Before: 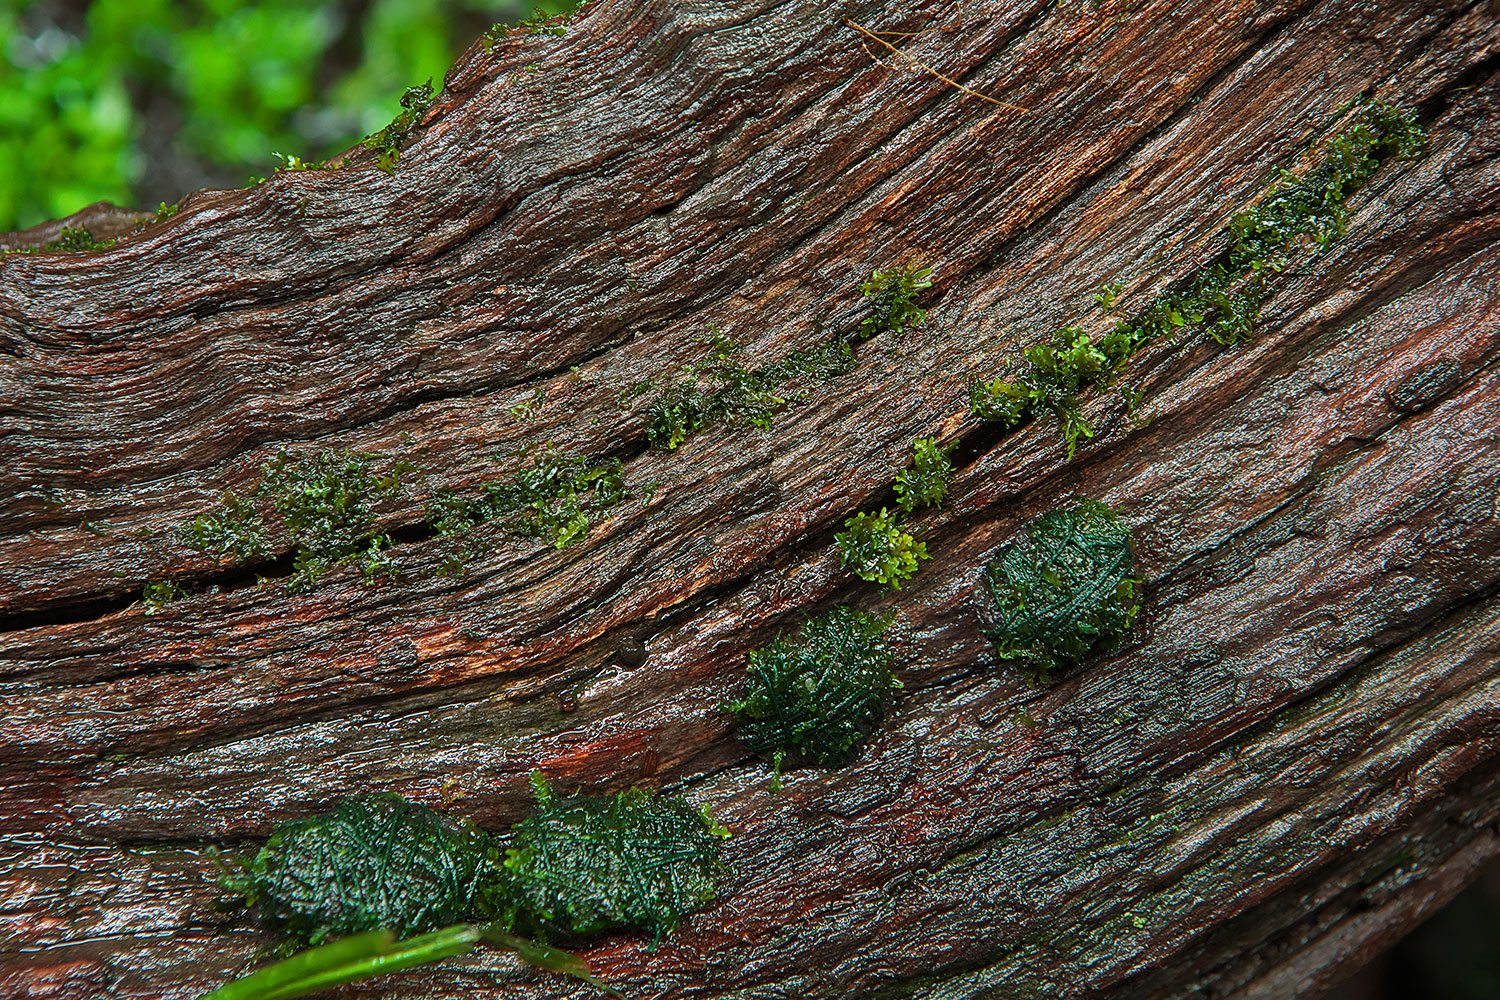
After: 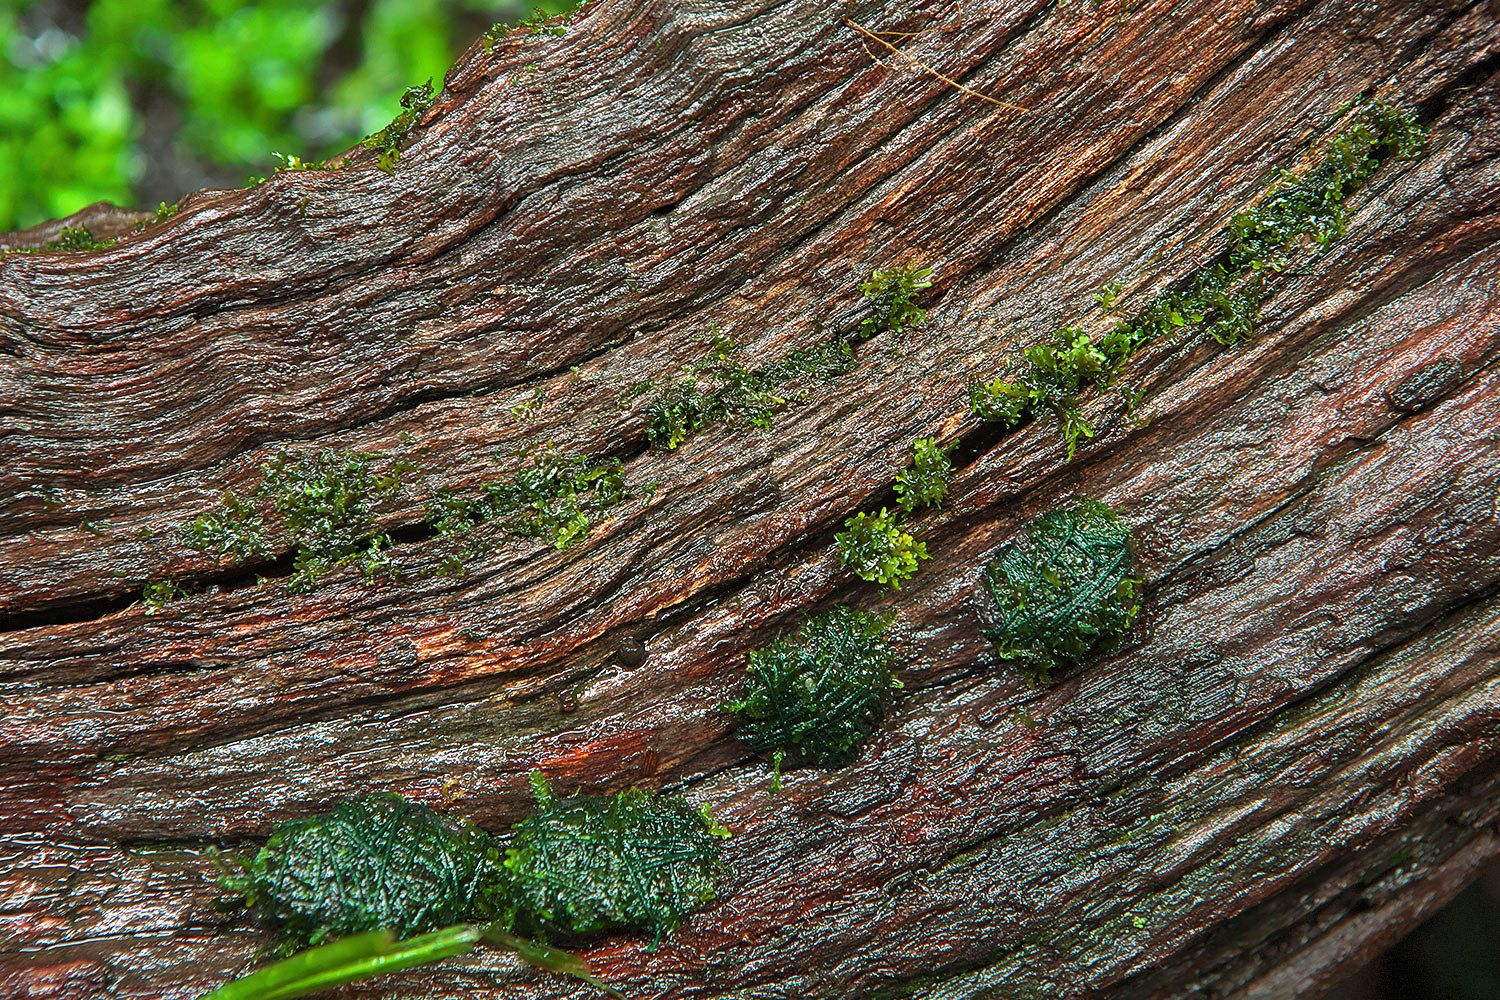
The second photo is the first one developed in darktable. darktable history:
exposure: black level correction 0, exposure 0.5 EV, compensate exposure bias true, compensate highlight preservation false
vignetting: fall-off start 100%, fall-off radius 71%, brightness -0.434, saturation -0.2, width/height ratio 1.178, dithering 8-bit output, unbound false
